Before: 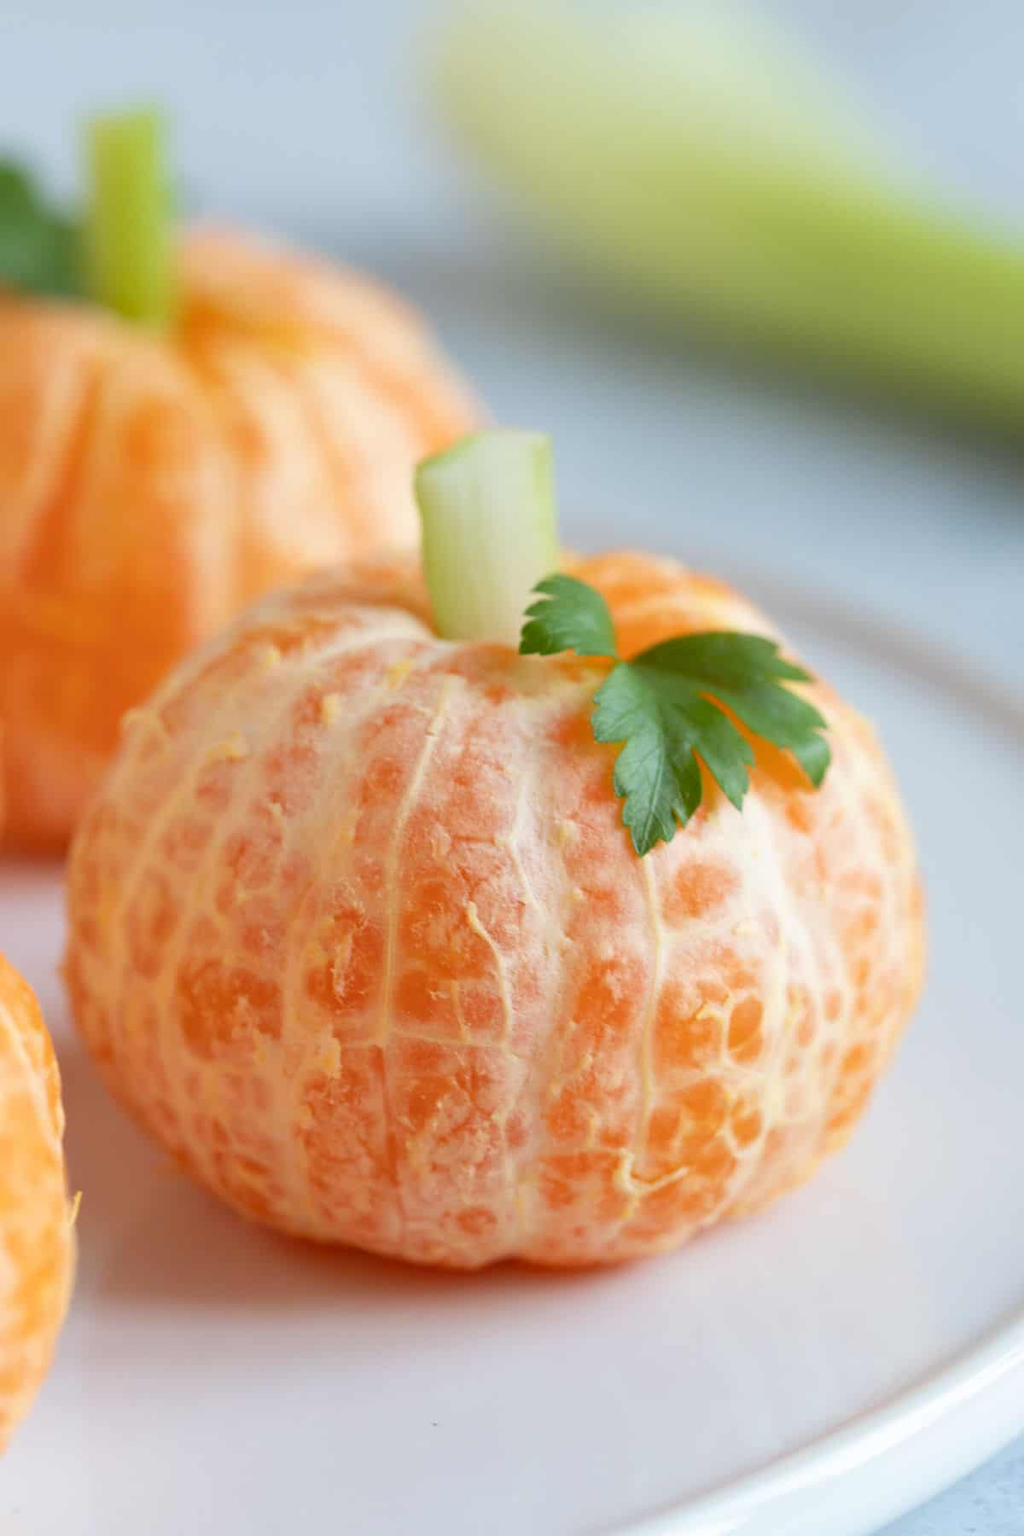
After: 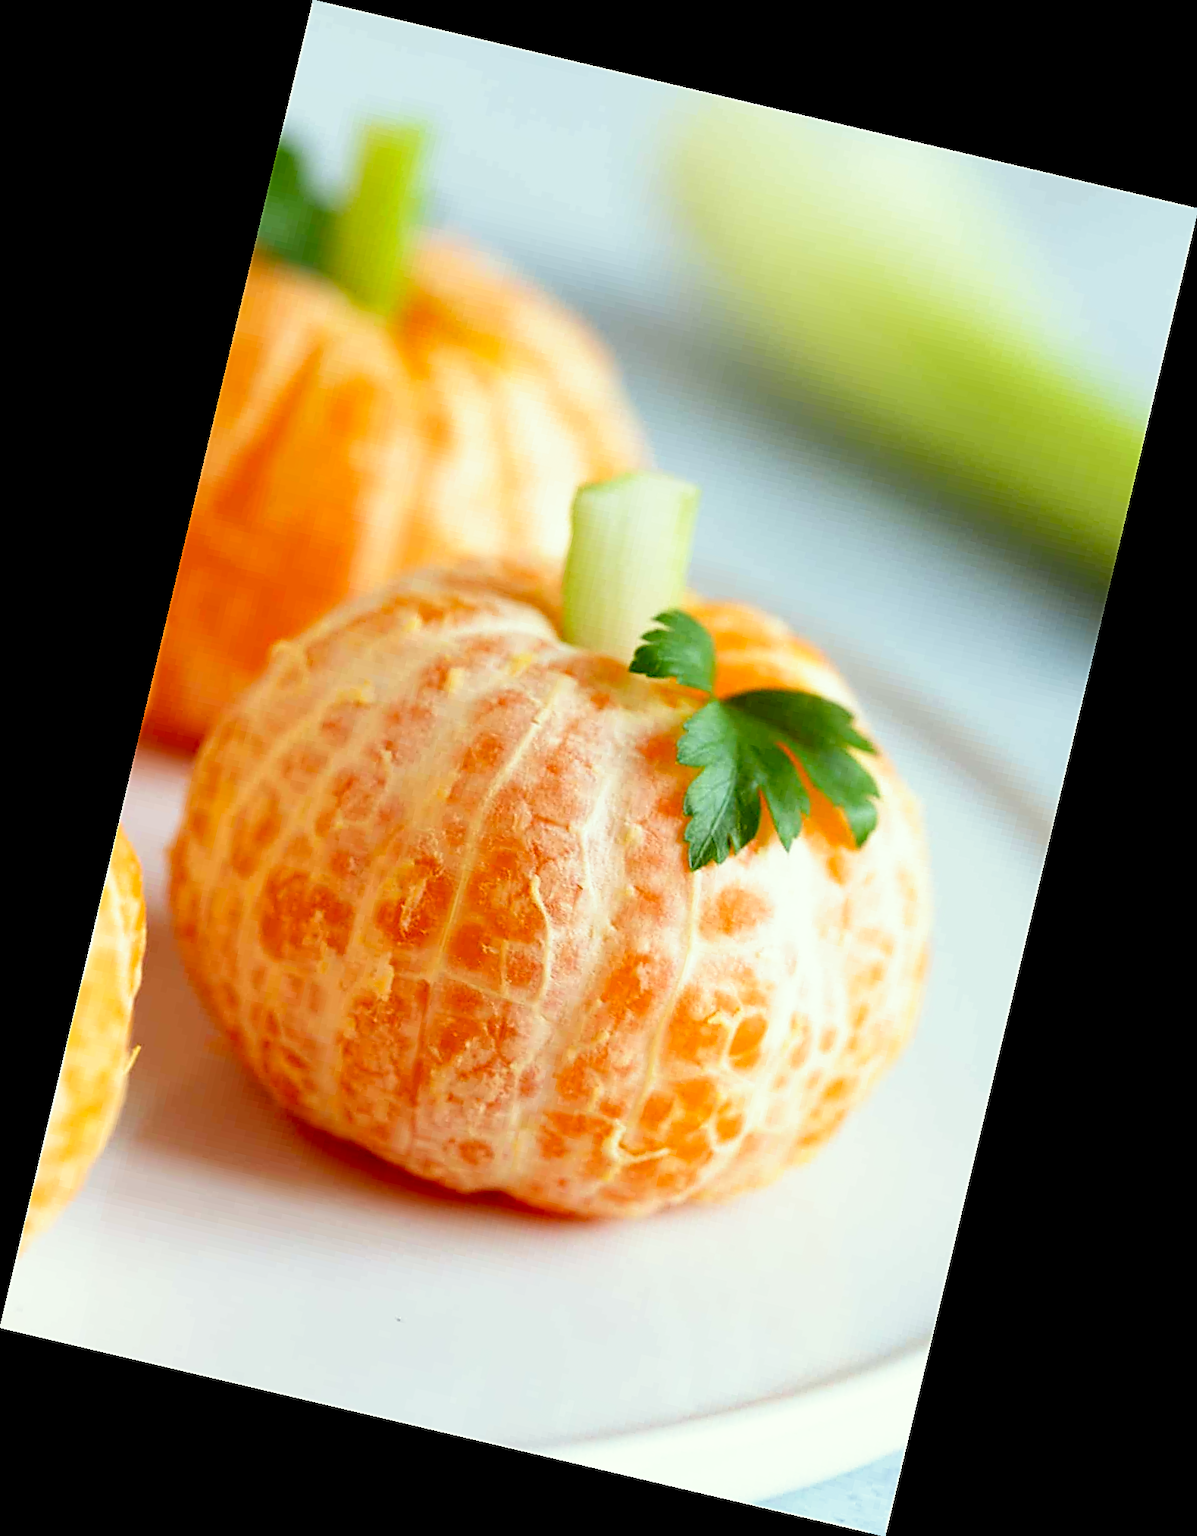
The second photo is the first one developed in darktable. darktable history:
sharpen: on, module defaults
rotate and perspective: rotation 13.27°, automatic cropping off
exposure: compensate highlight preservation false
color correction: highlights a* -4.73, highlights b* 5.06, saturation 0.97
filmic rgb: black relative exposure -5.5 EV, white relative exposure 2.5 EV, threshold 3 EV, target black luminance 0%, hardness 4.51, latitude 67.35%, contrast 1.453, shadows ↔ highlights balance -3.52%, preserve chrominance no, color science v4 (2020), contrast in shadows soft, enable highlight reconstruction true
